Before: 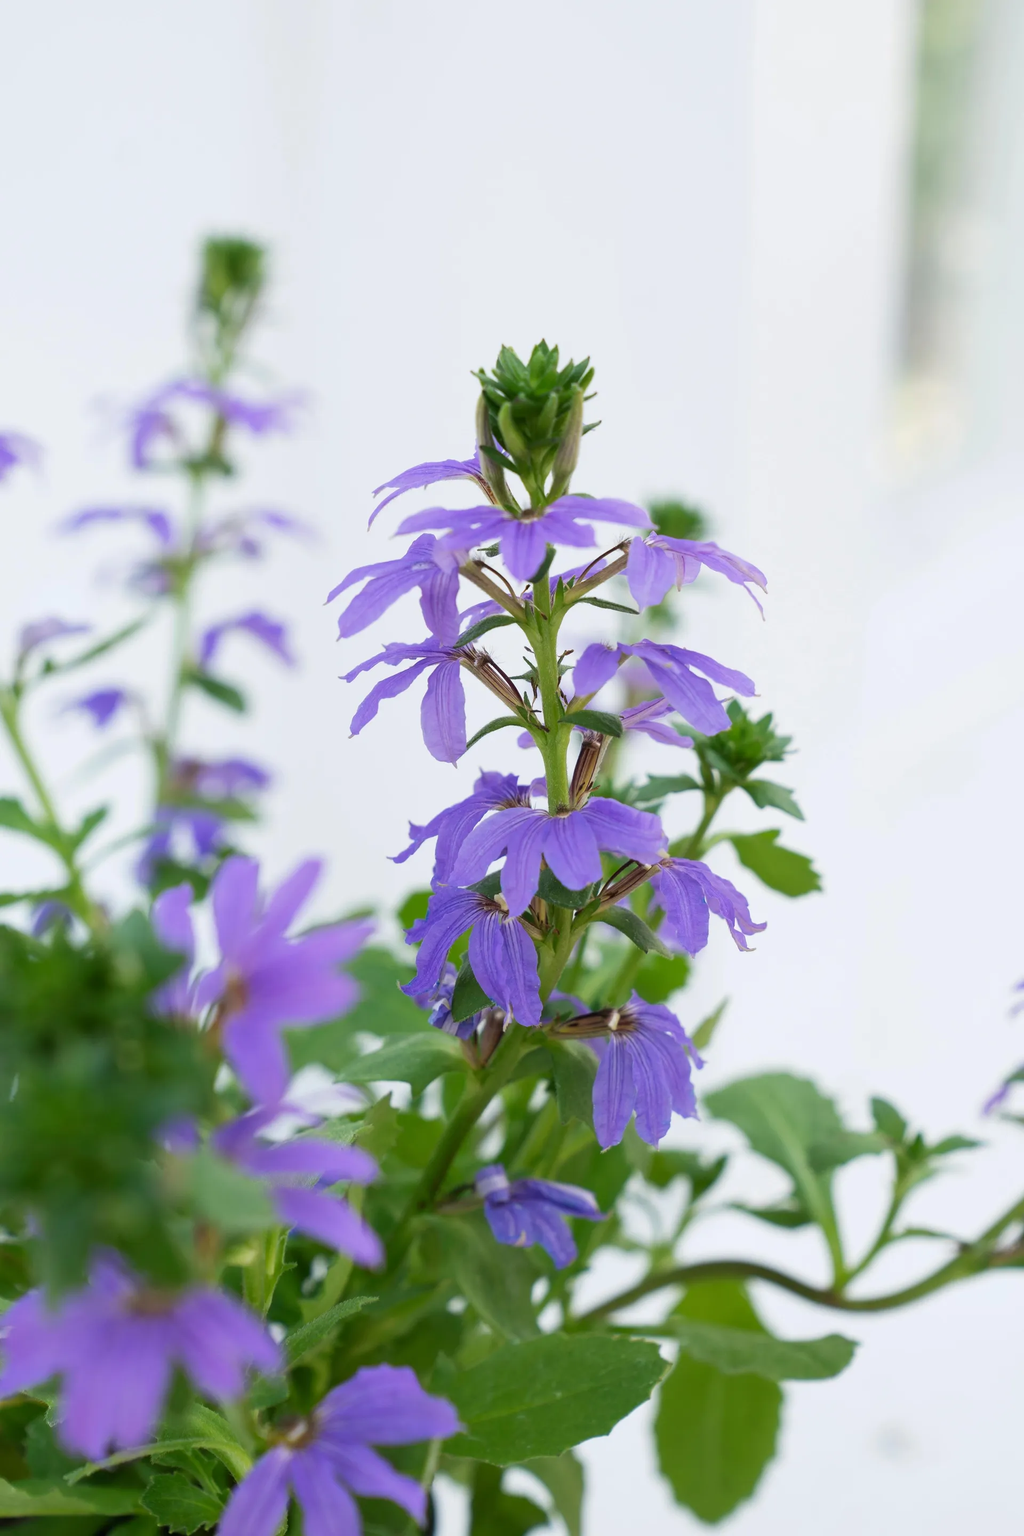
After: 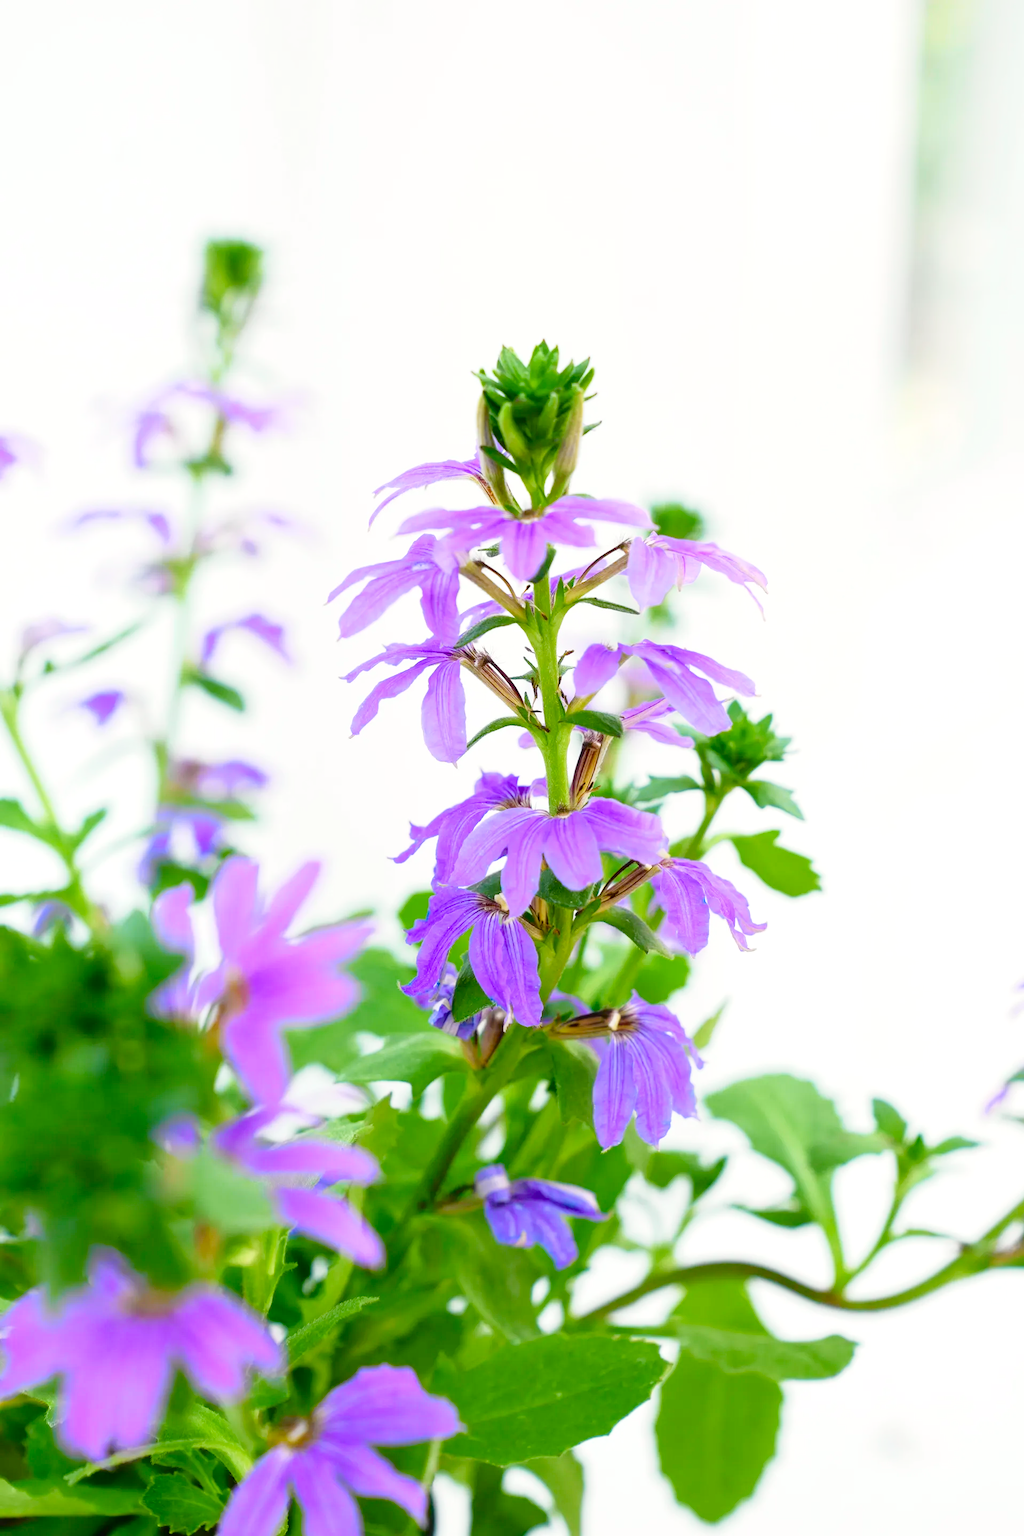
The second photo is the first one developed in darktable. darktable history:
color balance rgb: perceptual saturation grading › global saturation 20%, perceptual saturation grading › highlights -50%, perceptual saturation grading › shadows 30%, perceptual brilliance grading › global brilliance 10%, perceptual brilliance grading › shadows 15%
tone curve: curves: ch0 [(0, 0.021) (0.049, 0.044) (0.157, 0.131) (0.359, 0.419) (0.469, 0.544) (0.634, 0.722) (0.839, 0.909) (0.998, 0.978)]; ch1 [(0, 0) (0.437, 0.408) (0.472, 0.47) (0.502, 0.503) (0.527, 0.53) (0.564, 0.573) (0.614, 0.654) (0.669, 0.748) (0.859, 0.899) (1, 1)]; ch2 [(0, 0) (0.33, 0.301) (0.421, 0.443) (0.487, 0.504) (0.502, 0.509) (0.535, 0.537) (0.565, 0.595) (0.608, 0.667) (1, 1)], color space Lab, independent channels, preserve colors none
